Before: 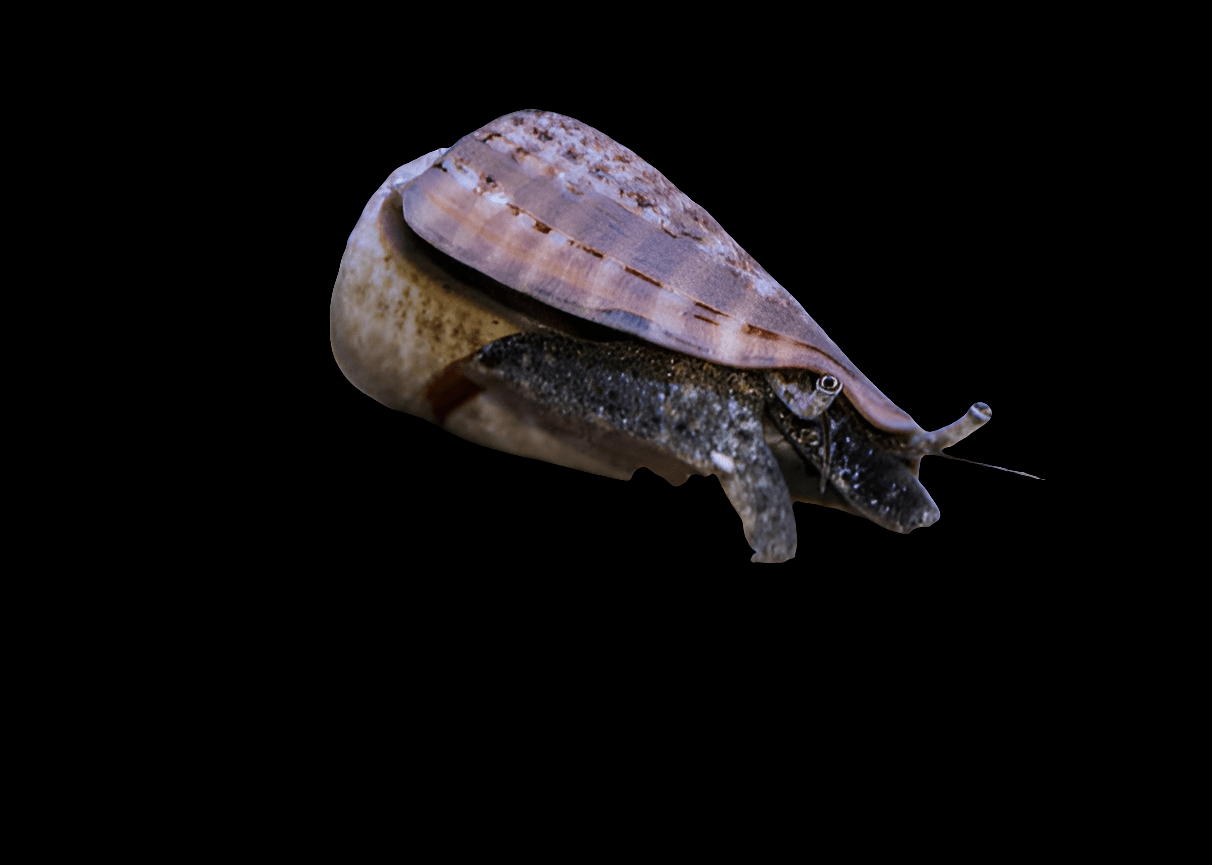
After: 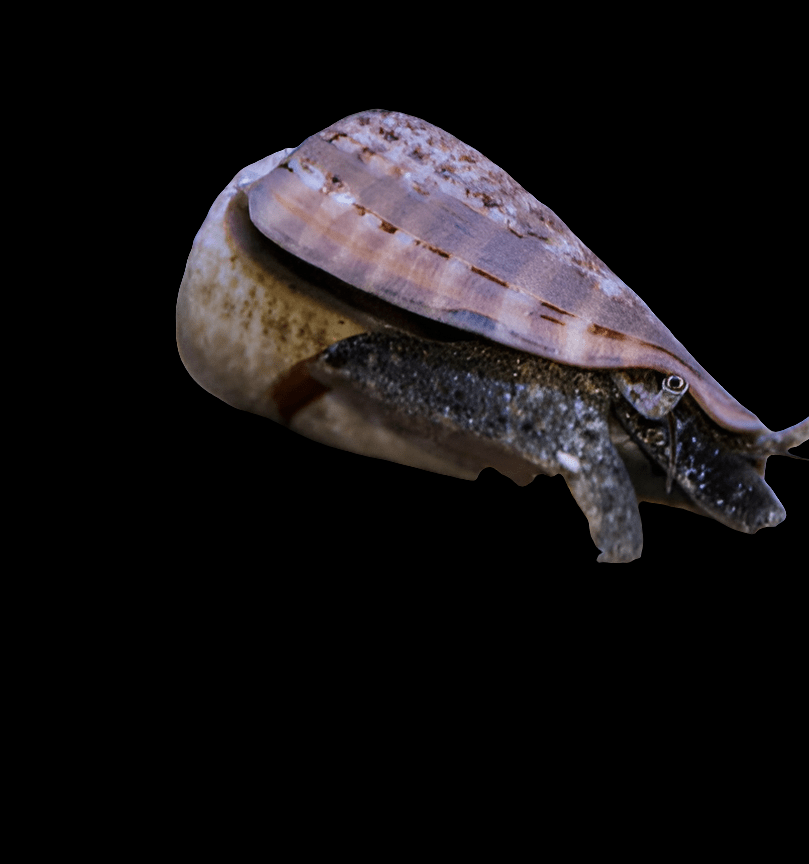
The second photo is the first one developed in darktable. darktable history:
crop and rotate: left 12.709%, right 20.516%
